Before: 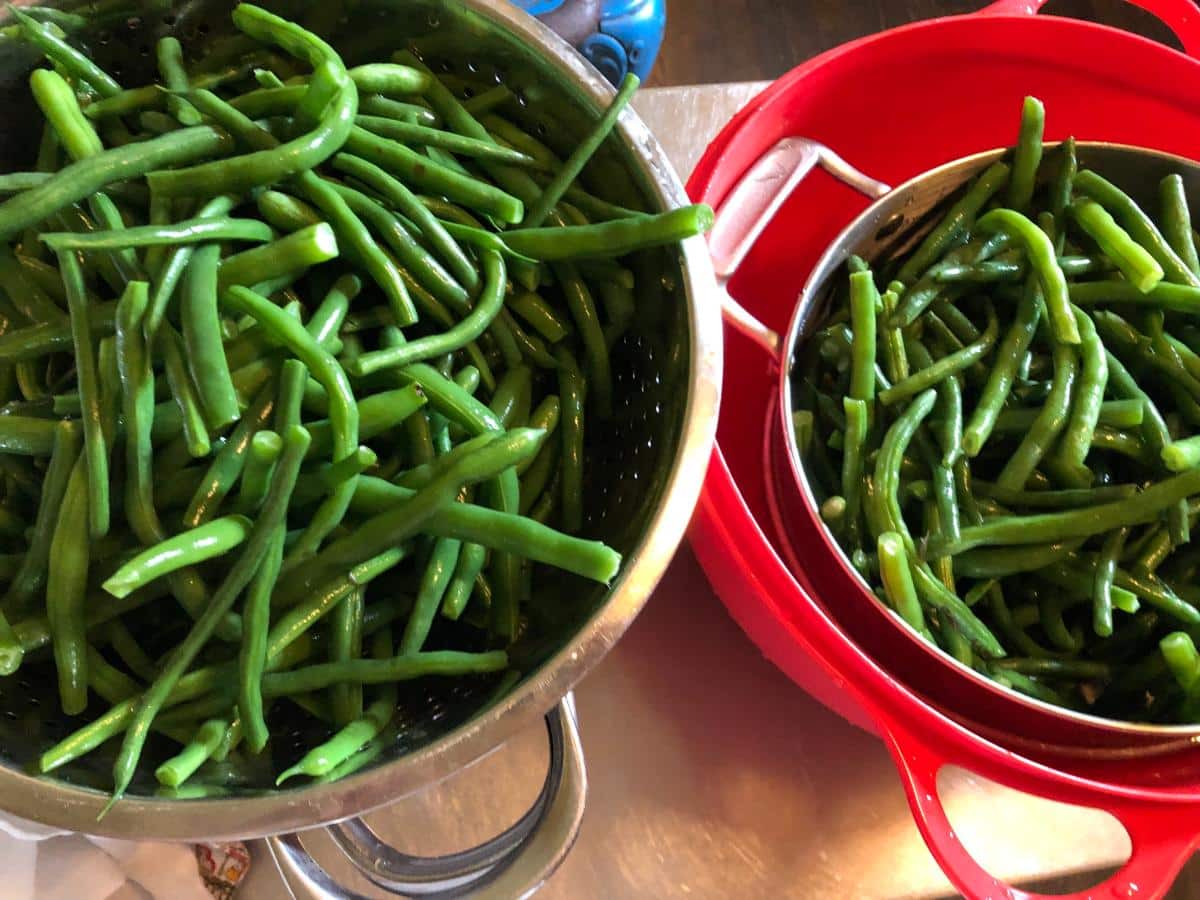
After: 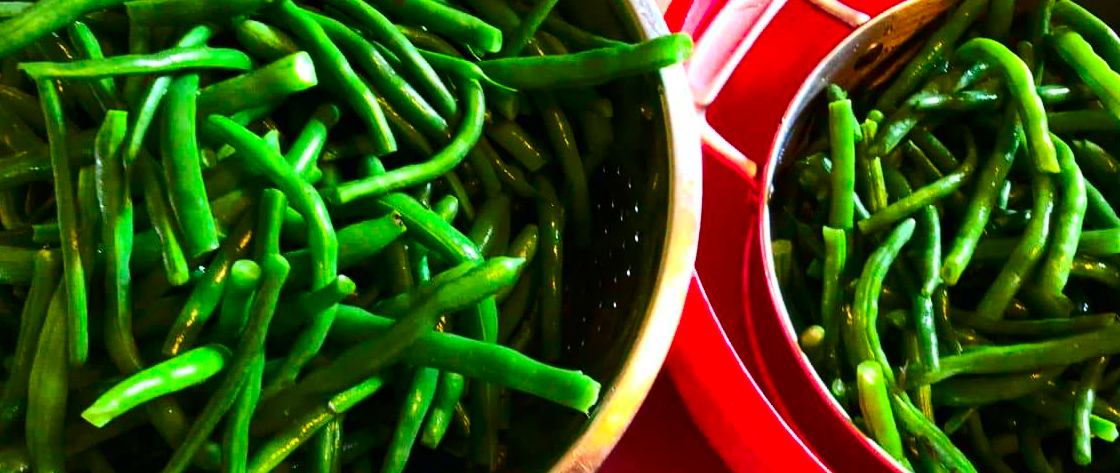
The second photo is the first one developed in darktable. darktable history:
contrast brightness saturation: contrast 0.263, brightness 0.012, saturation 0.855
crop: left 1.801%, top 19.103%, right 4.857%, bottom 28.189%
shadows and highlights: shadows 24.3, highlights -78.16, soften with gaussian
